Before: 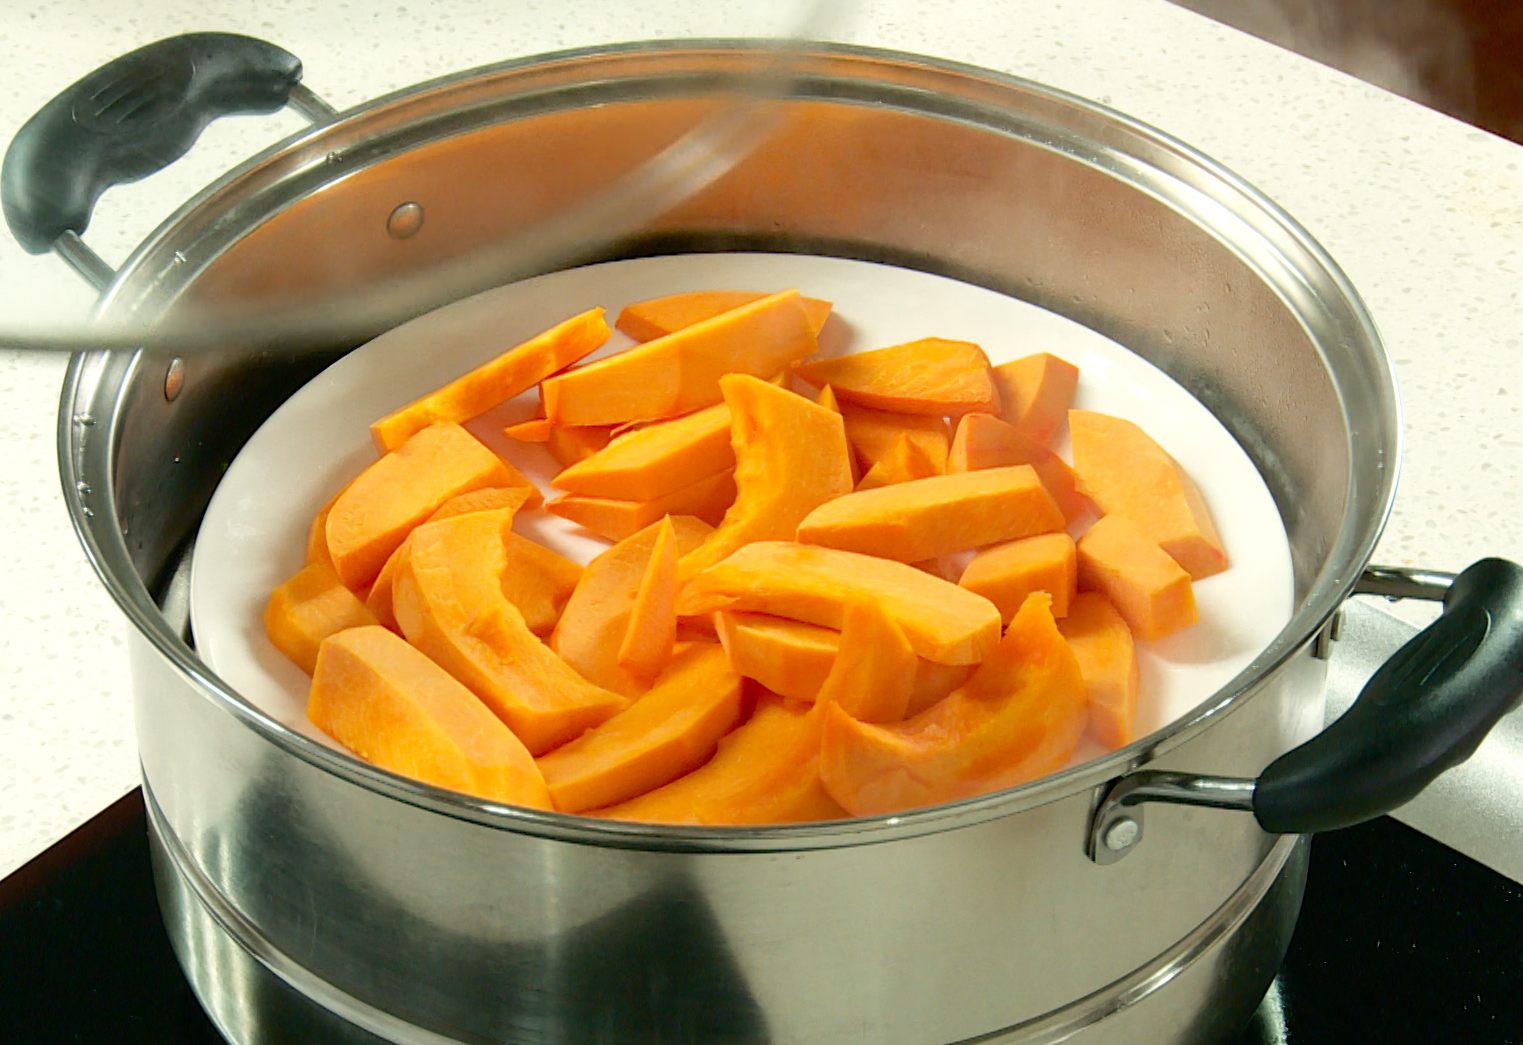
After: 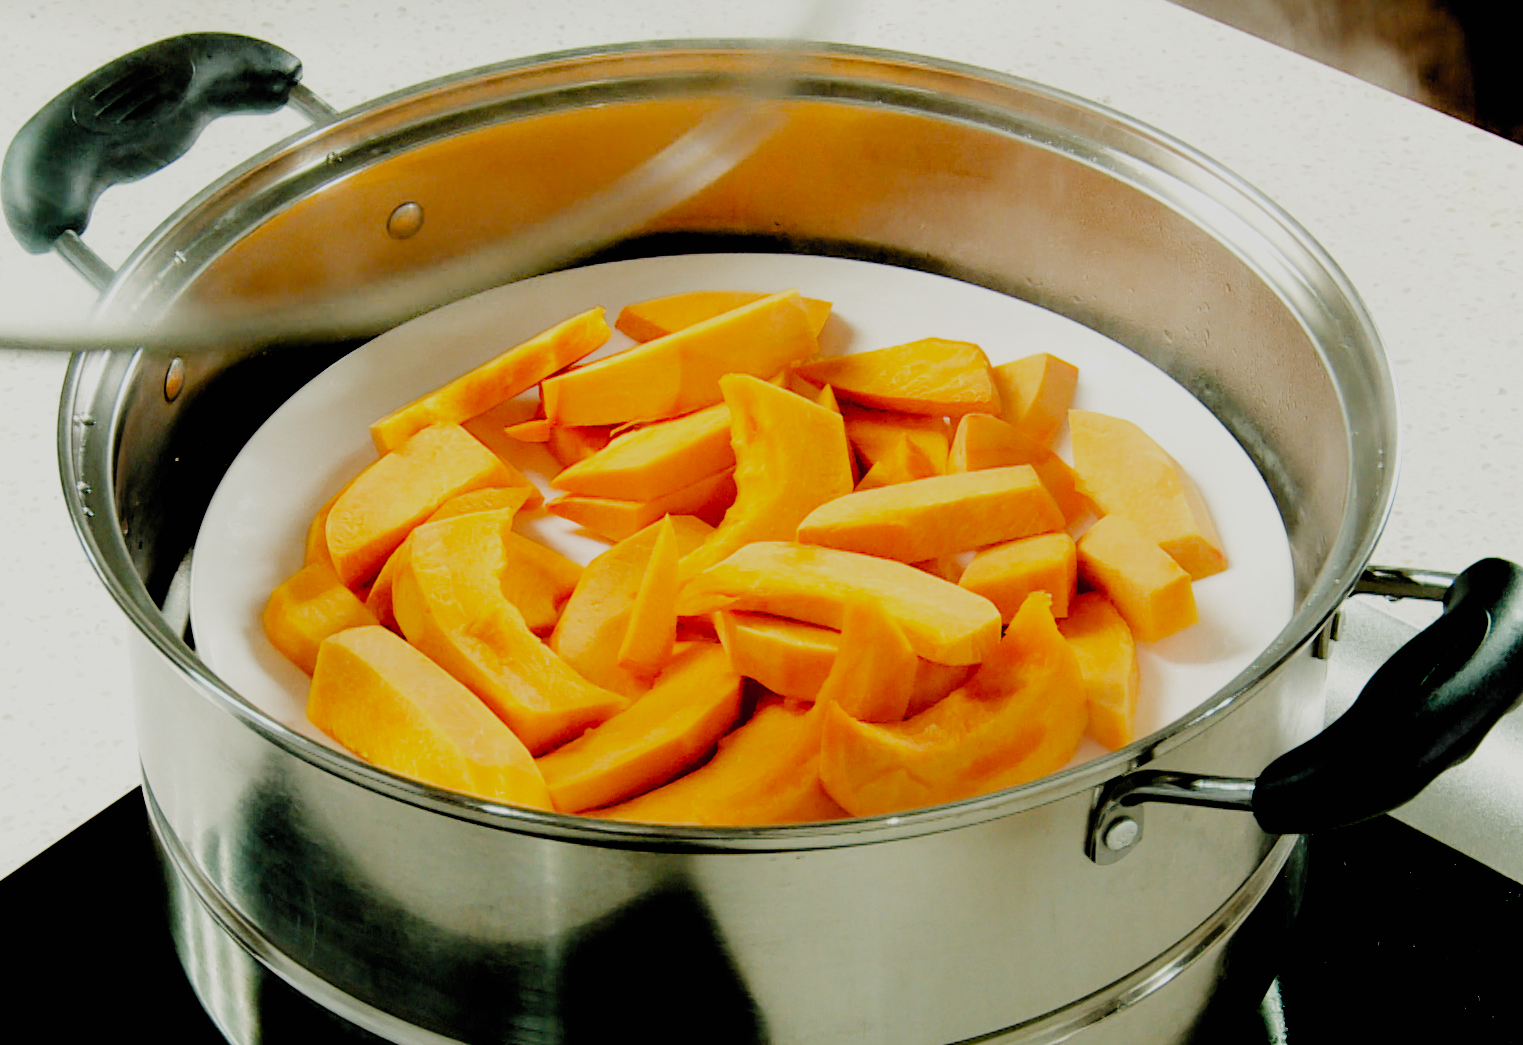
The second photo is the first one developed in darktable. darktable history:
filmic rgb: black relative exposure -2.85 EV, white relative exposure 4.56 EV, hardness 1.77, contrast 1.25, preserve chrominance no, color science v5 (2021)
white balance: emerald 1
